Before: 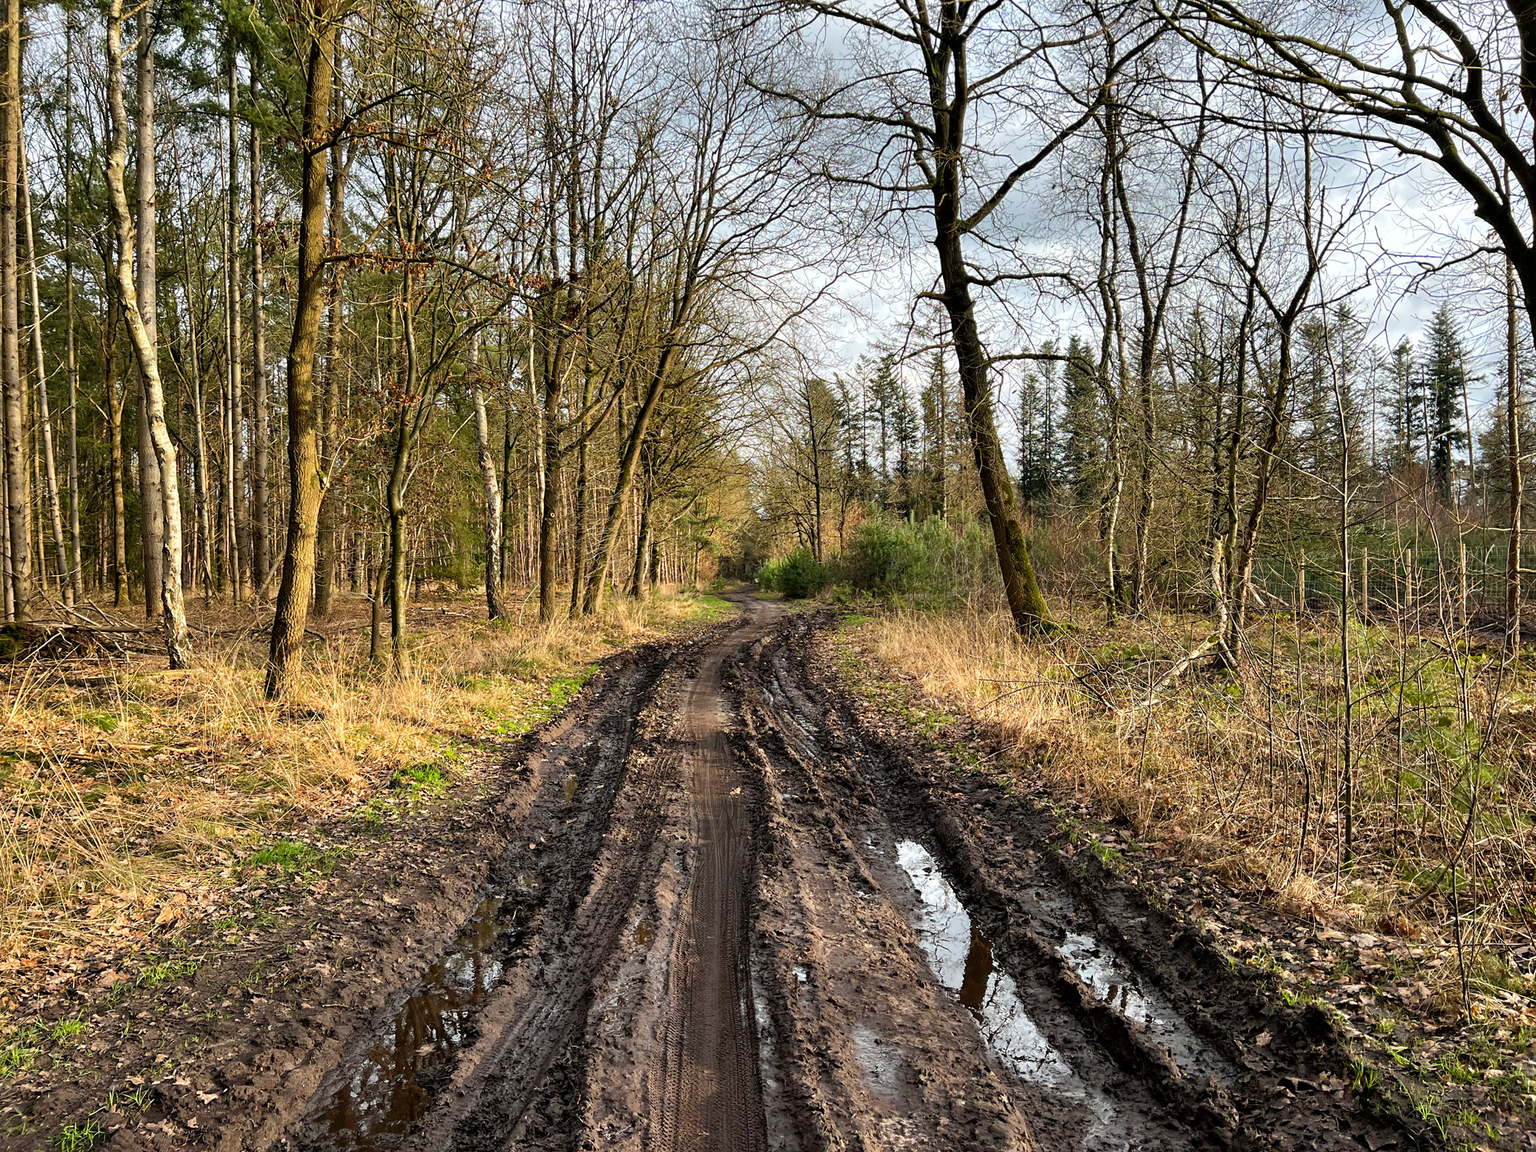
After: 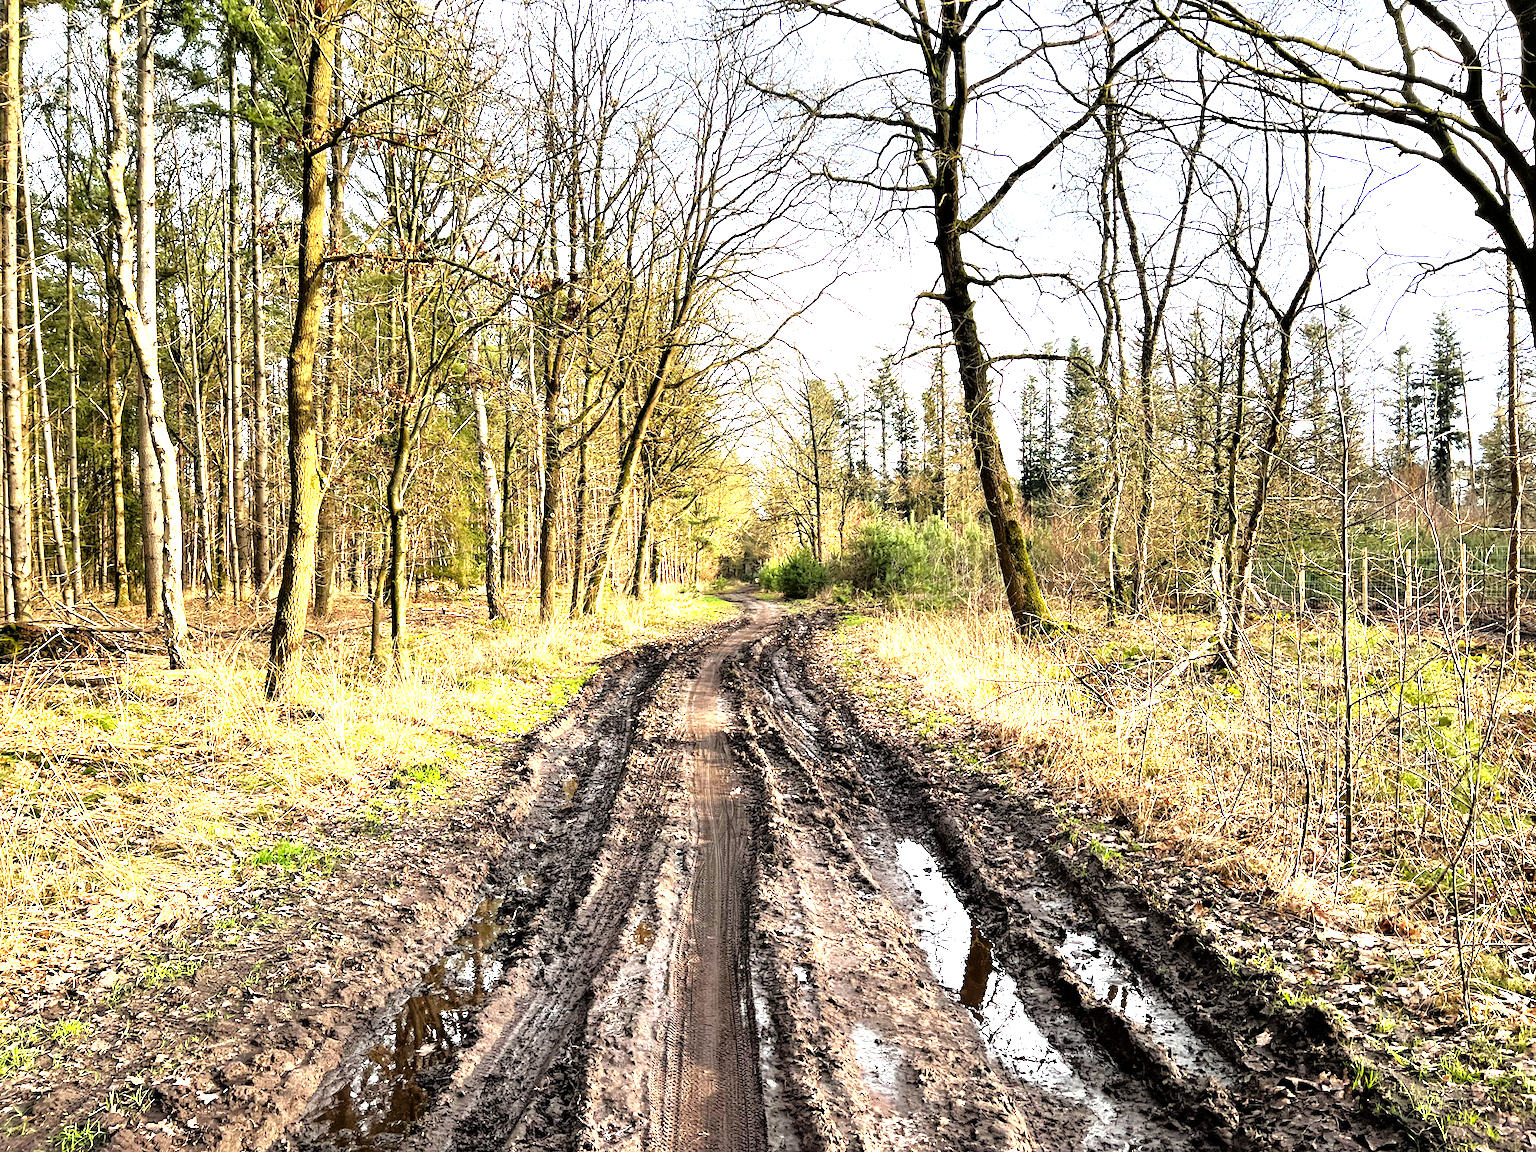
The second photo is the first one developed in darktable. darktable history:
tone equalizer: -8 EV -1.1 EV, -7 EV -1.05 EV, -6 EV -0.857 EV, -5 EV -0.605 EV, -3 EV 0.611 EV, -2 EV 0.851 EV, -1 EV 1 EV, +0 EV 1.06 EV
exposure: exposure 0.772 EV, compensate highlight preservation false
